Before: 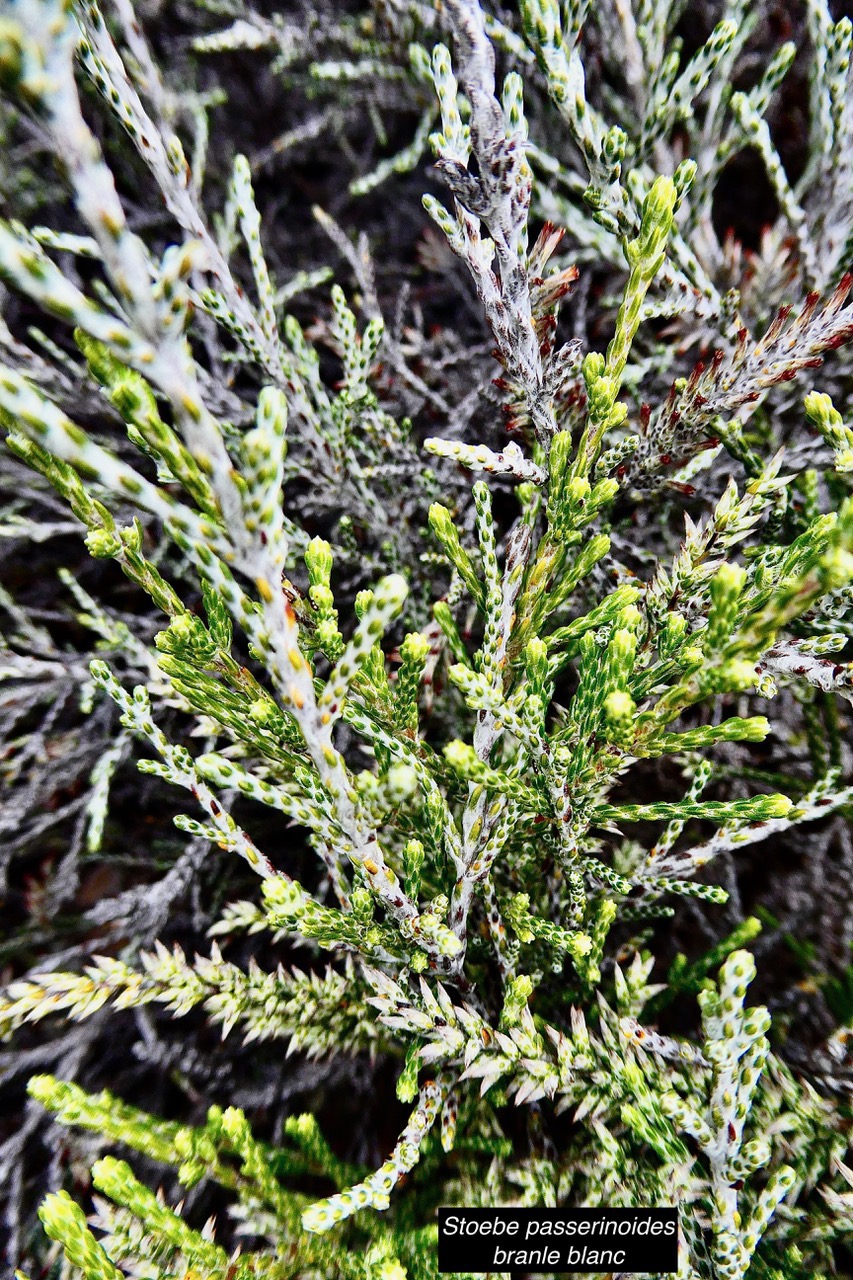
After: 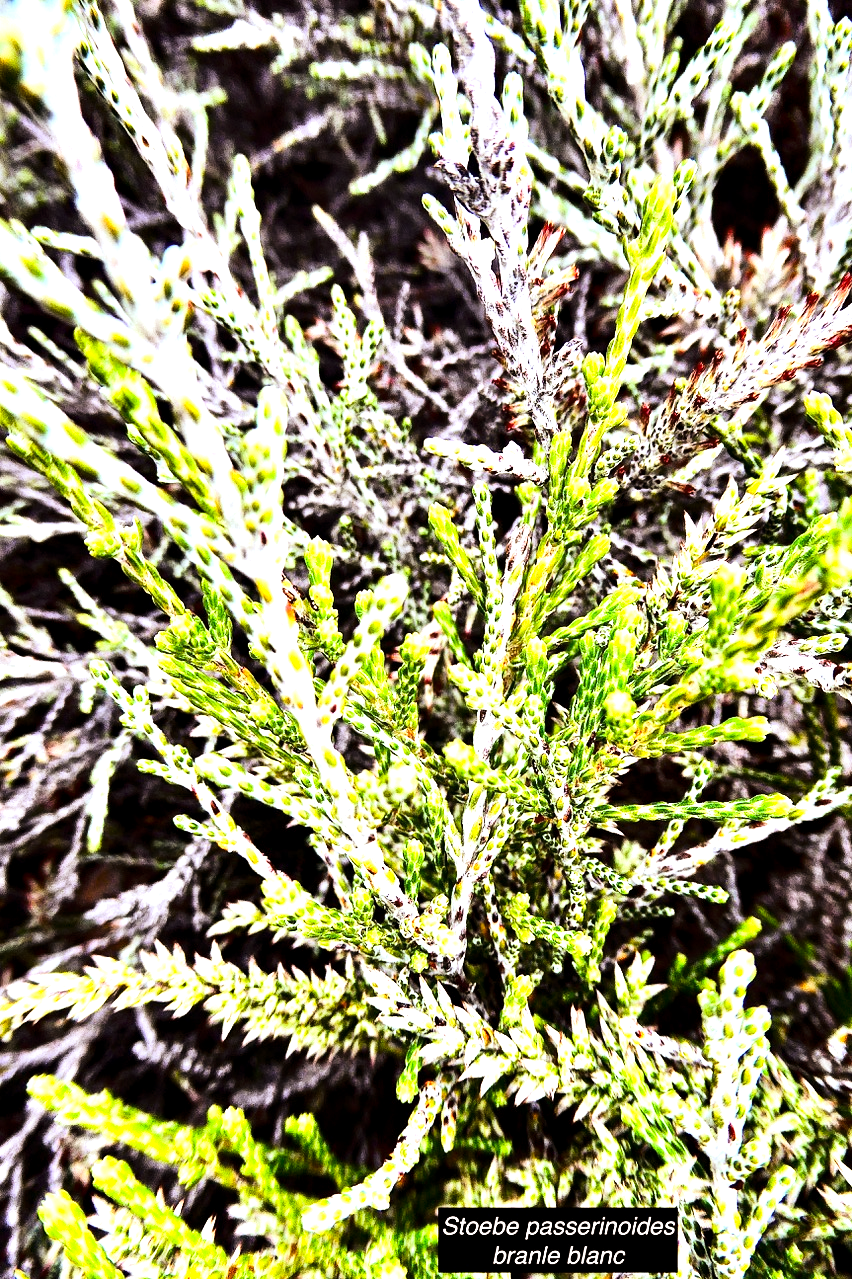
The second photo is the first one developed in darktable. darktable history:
rgb levels: mode RGB, independent channels, levels [[0, 0.5, 1], [0, 0.521, 1], [0, 0.536, 1]]
exposure: black level correction -0.002, exposure 1.35 EV, compensate highlight preservation false
tone curve: curves: ch0 [(0, 0) (0.195, 0.109) (0.751, 0.848) (1, 1)], color space Lab, linked channels, preserve colors none
